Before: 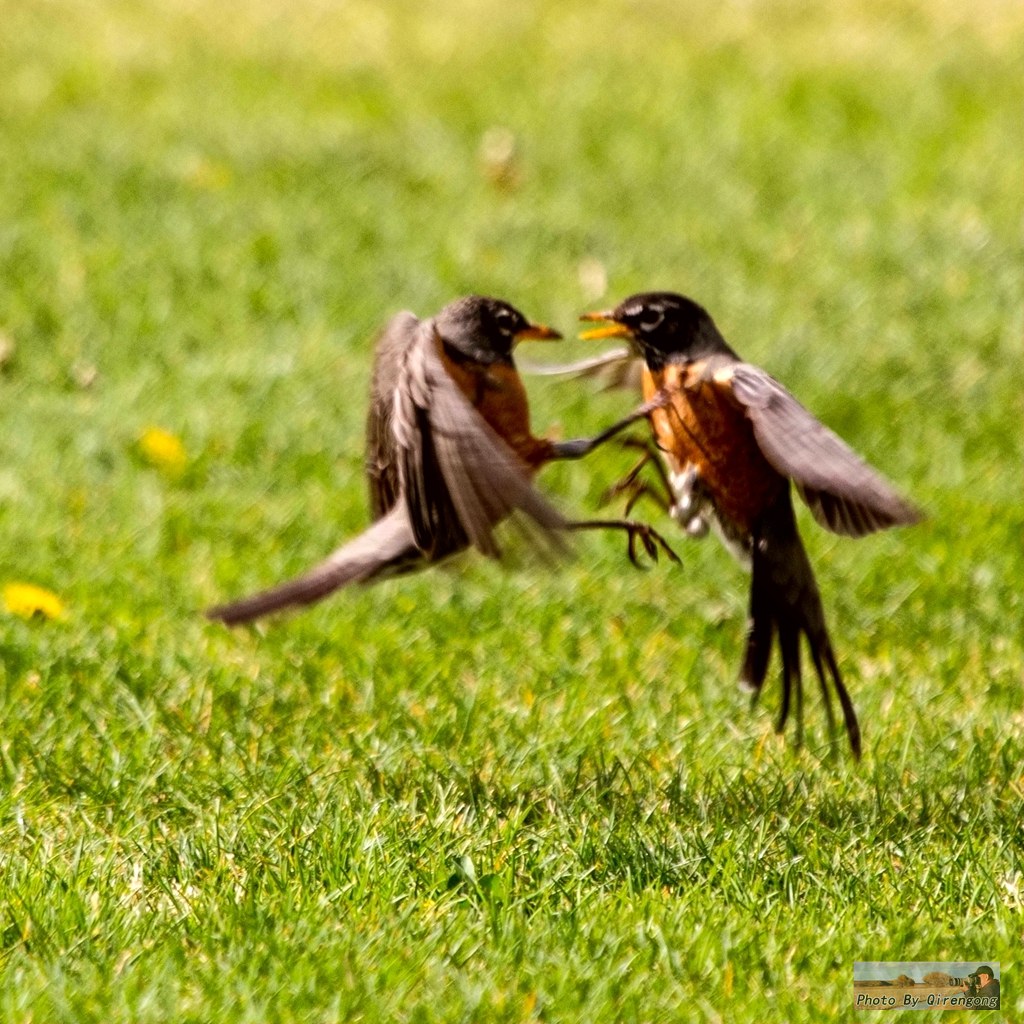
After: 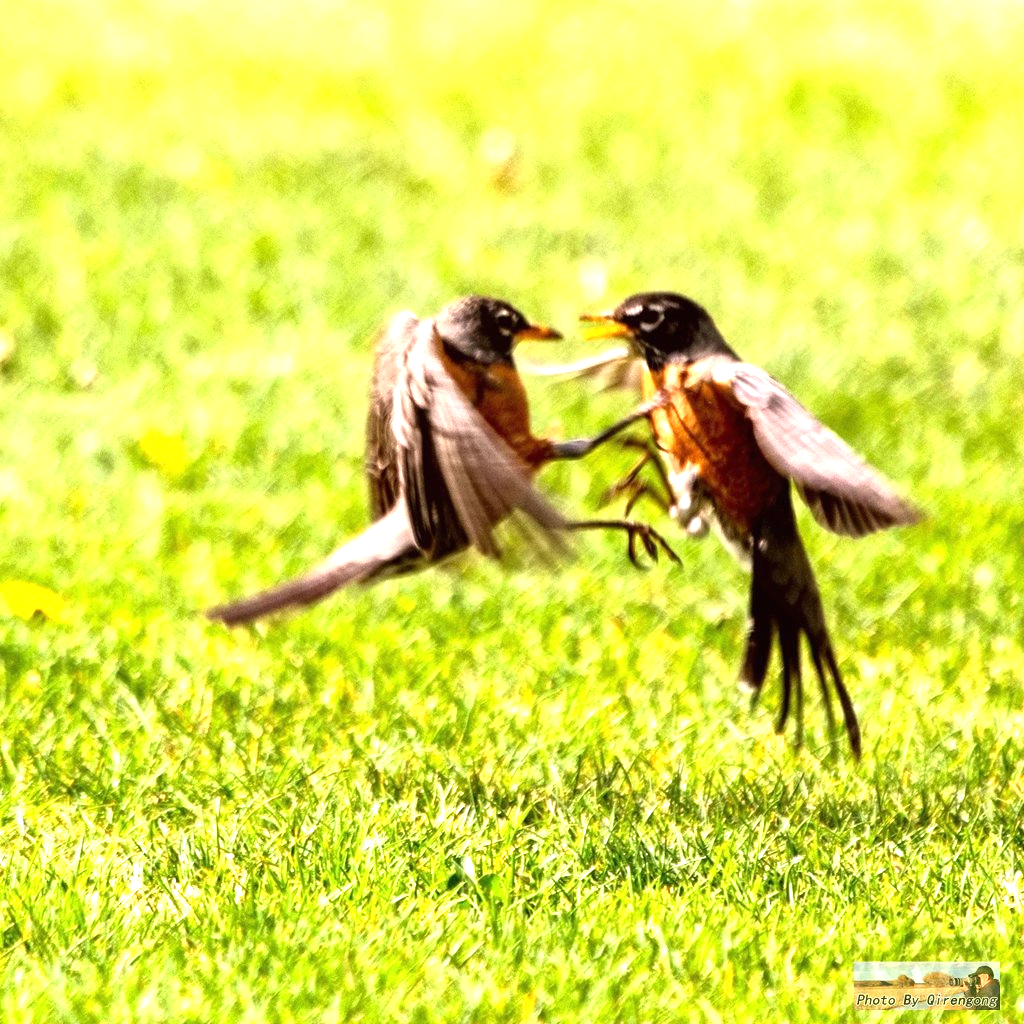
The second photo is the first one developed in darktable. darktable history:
exposure: black level correction 0, exposure 1.199 EV, compensate highlight preservation false
